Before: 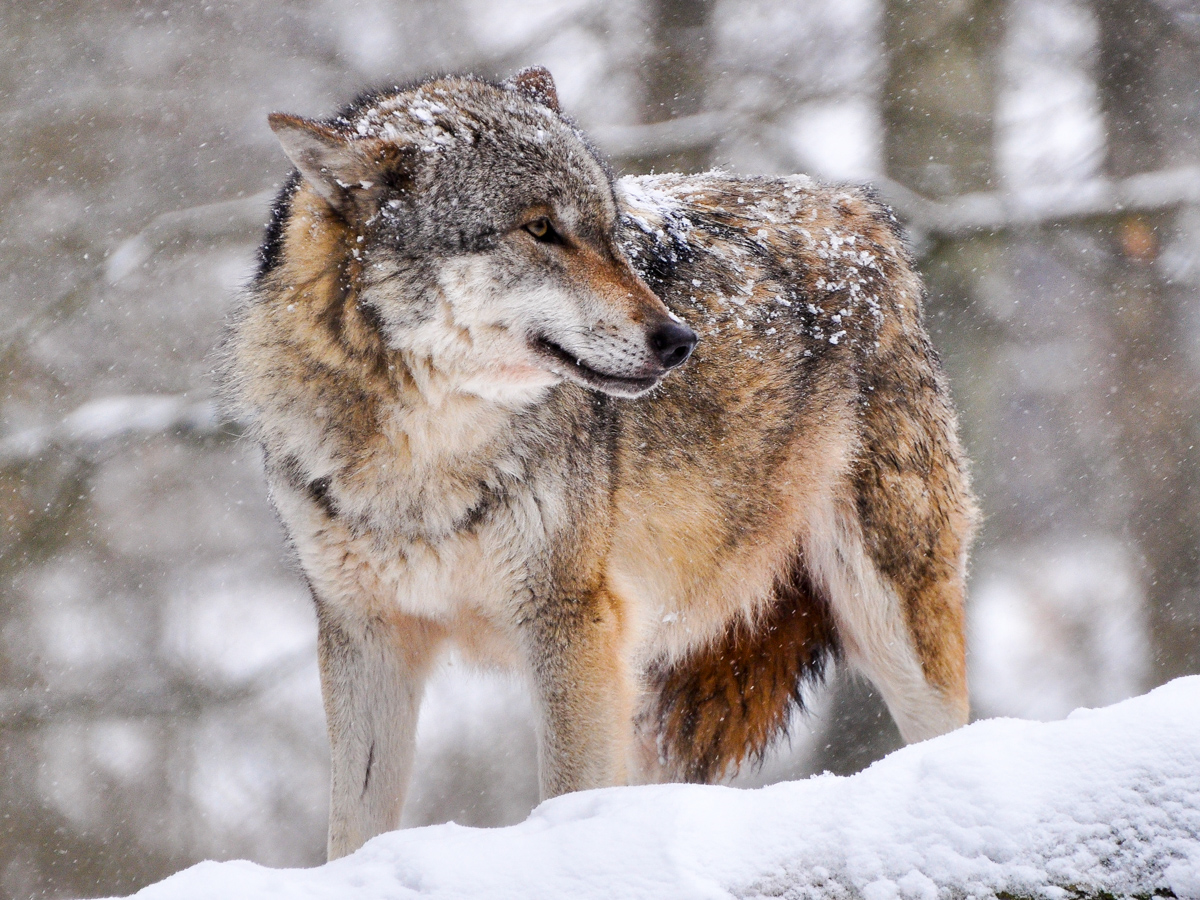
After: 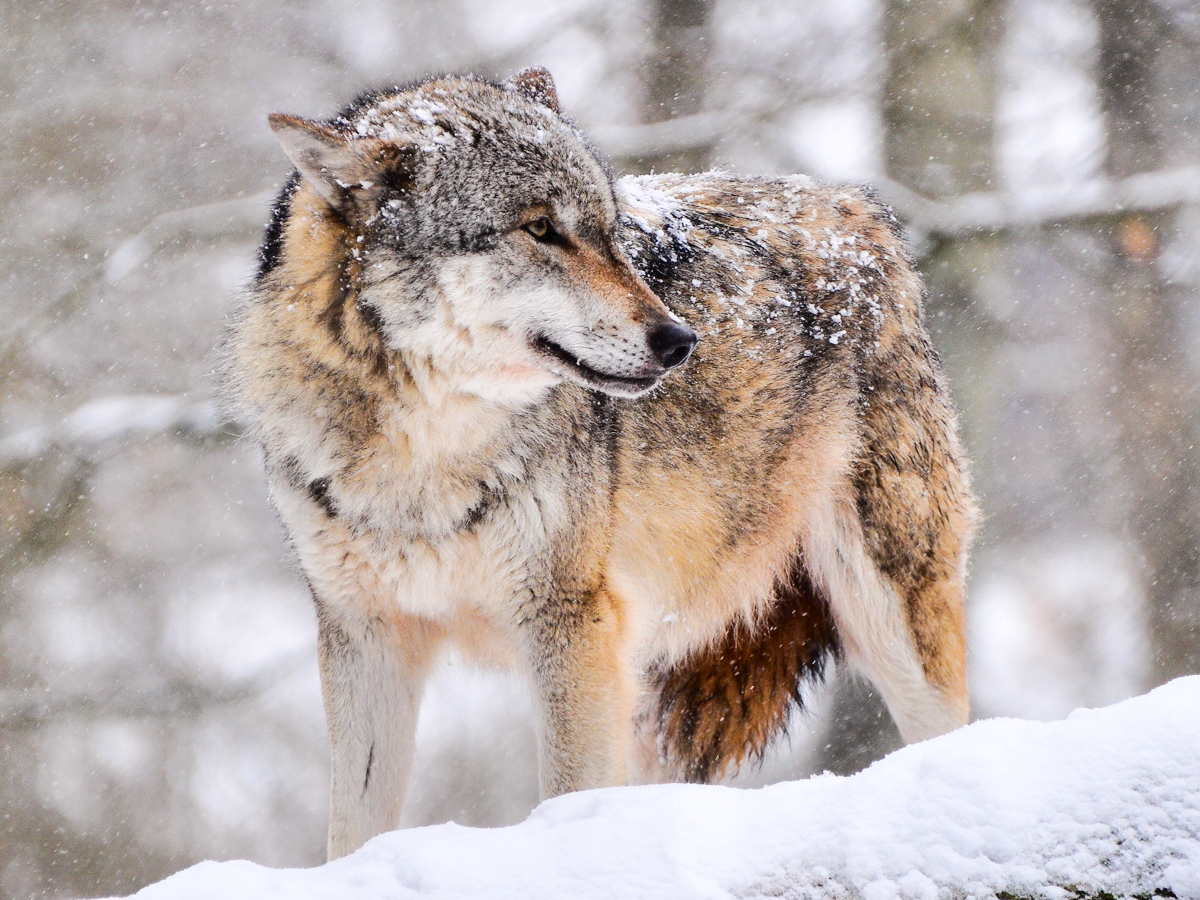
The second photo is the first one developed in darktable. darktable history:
tone curve: curves: ch0 [(0, 0) (0.003, 0.035) (0.011, 0.035) (0.025, 0.035) (0.044, 0.046) (0.069, 0.063) (0.1, 0.084) (0.136, 0.123) (0.177, 0.174) (0.224, 0.232) (0.277, 0.304) (0.335, 0.387) (0.399, 0.476) (0.468, 0.566) (0.543, 0.639) (0.623, 0.714) (0.709, 0.776) (0.801, 0.851) (0.898, 0.921) (1, 1)], color space Lab, independent channels, preserve colors none
